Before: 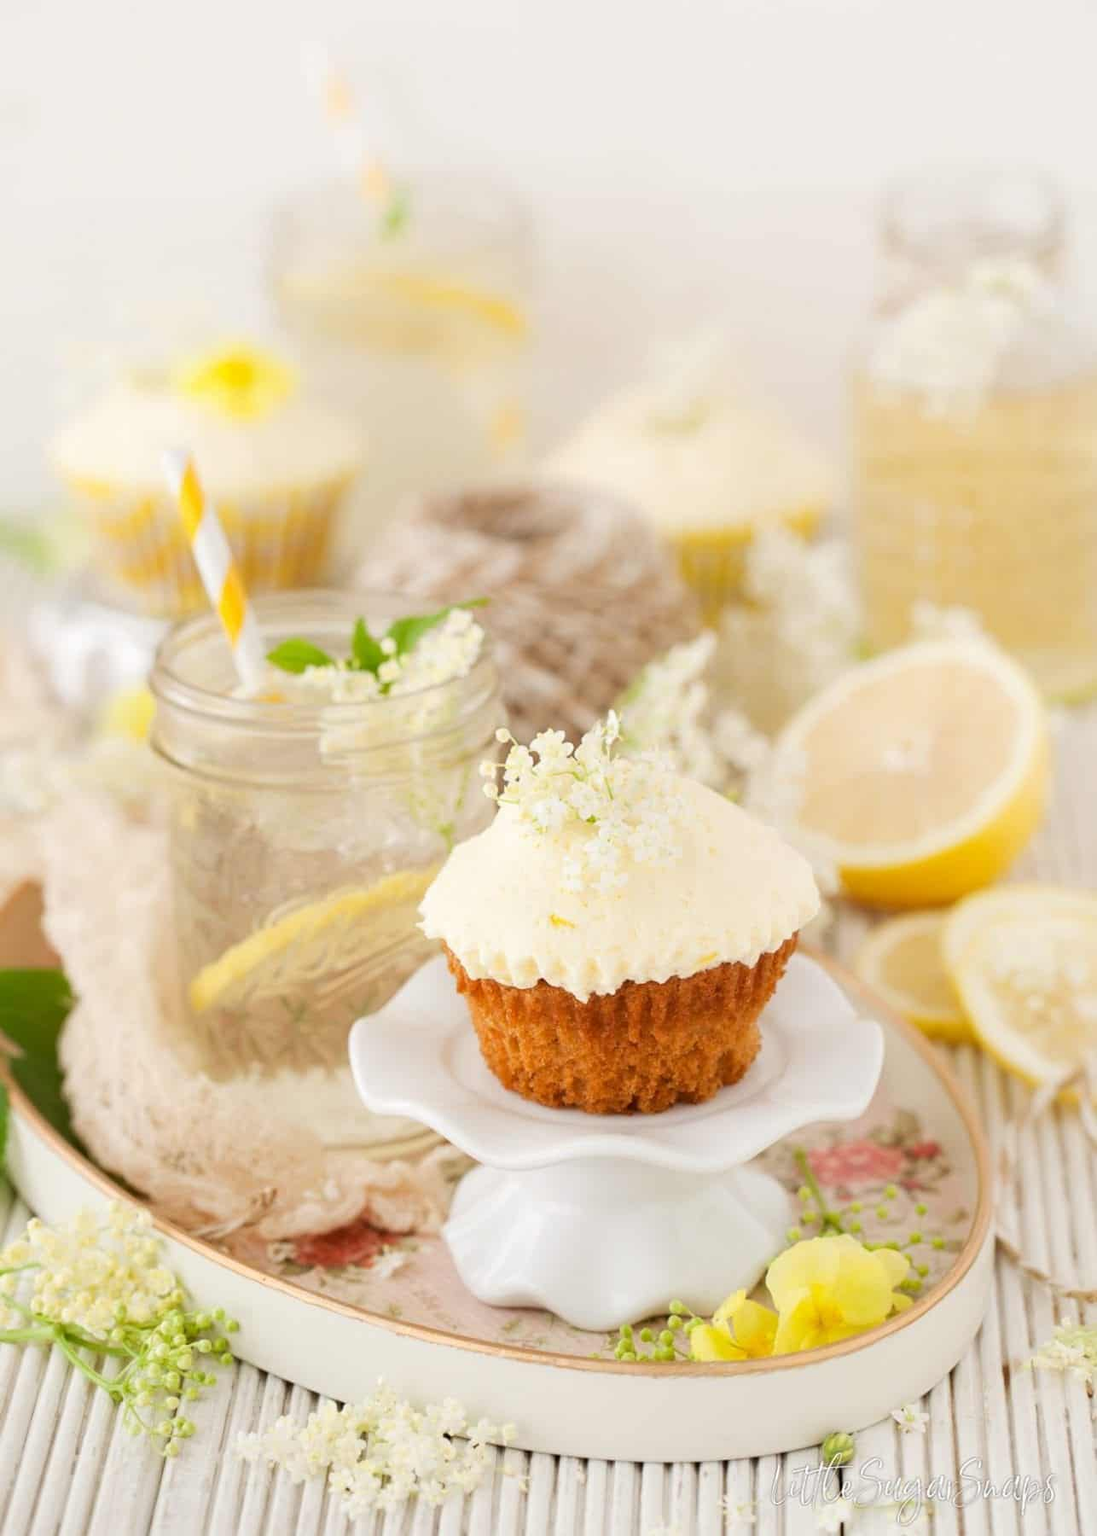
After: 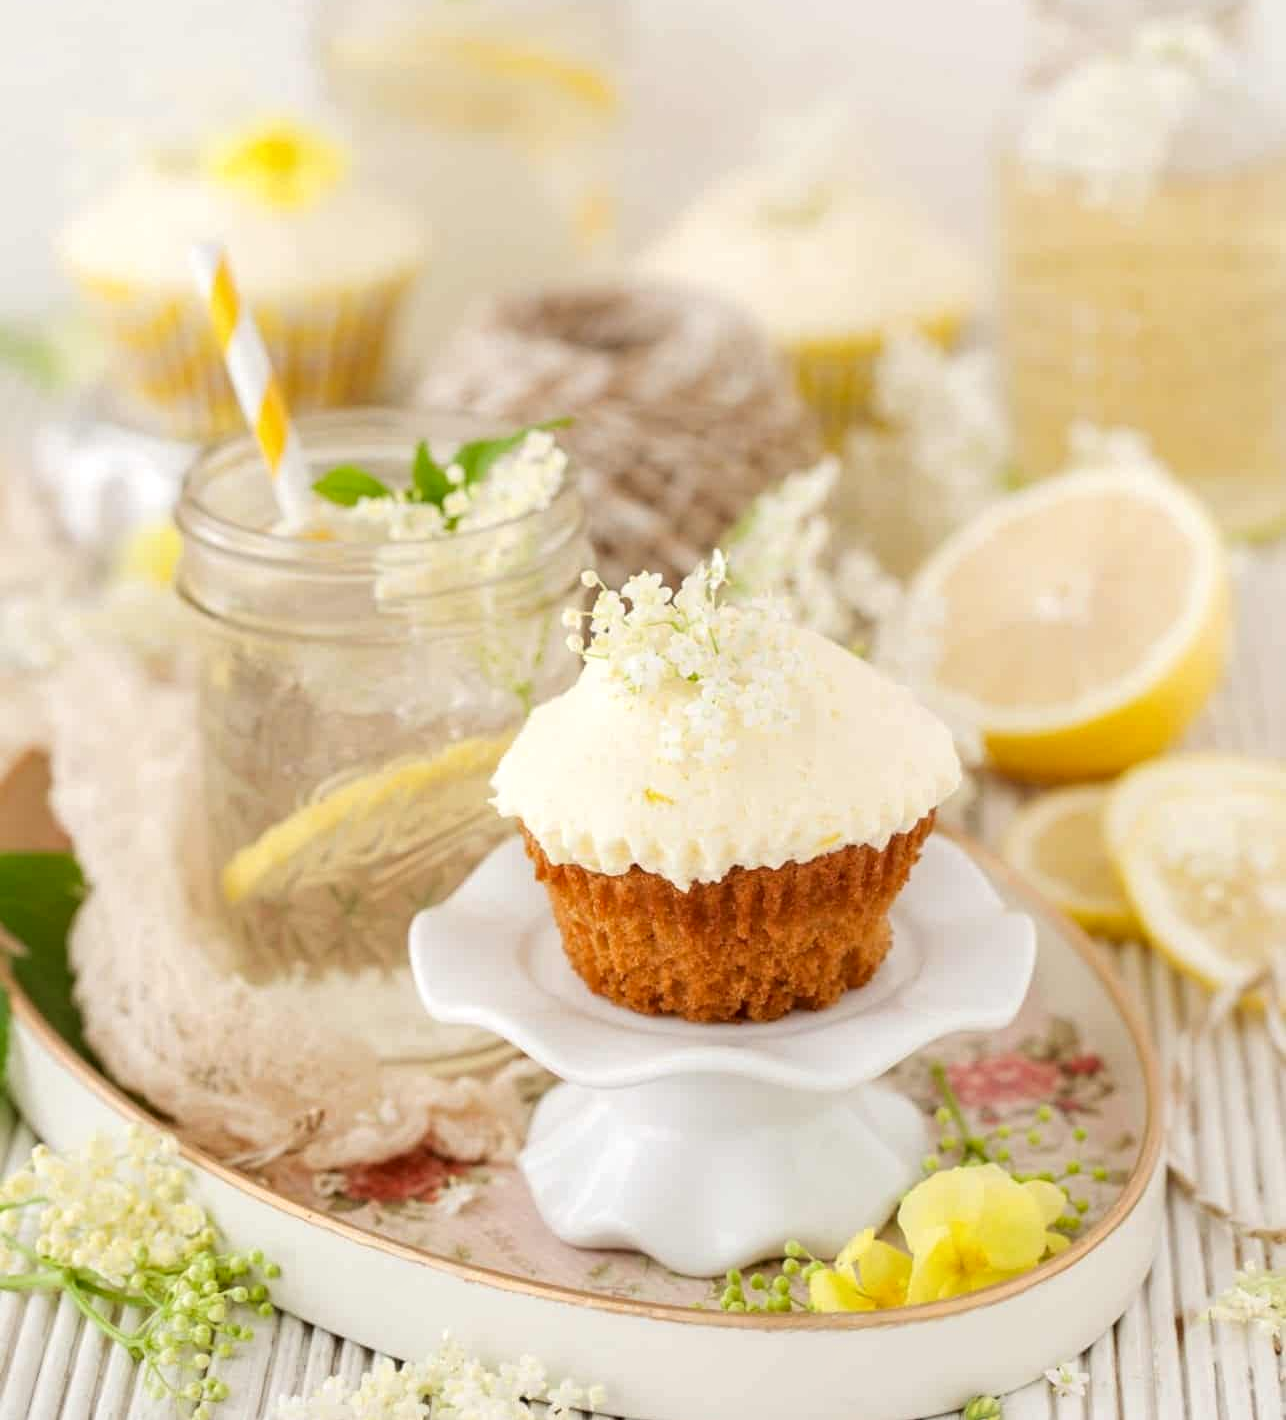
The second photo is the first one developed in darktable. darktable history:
crop and rotate: top 15.747%, bottom 5.31%
local contrast: on, module defaults
